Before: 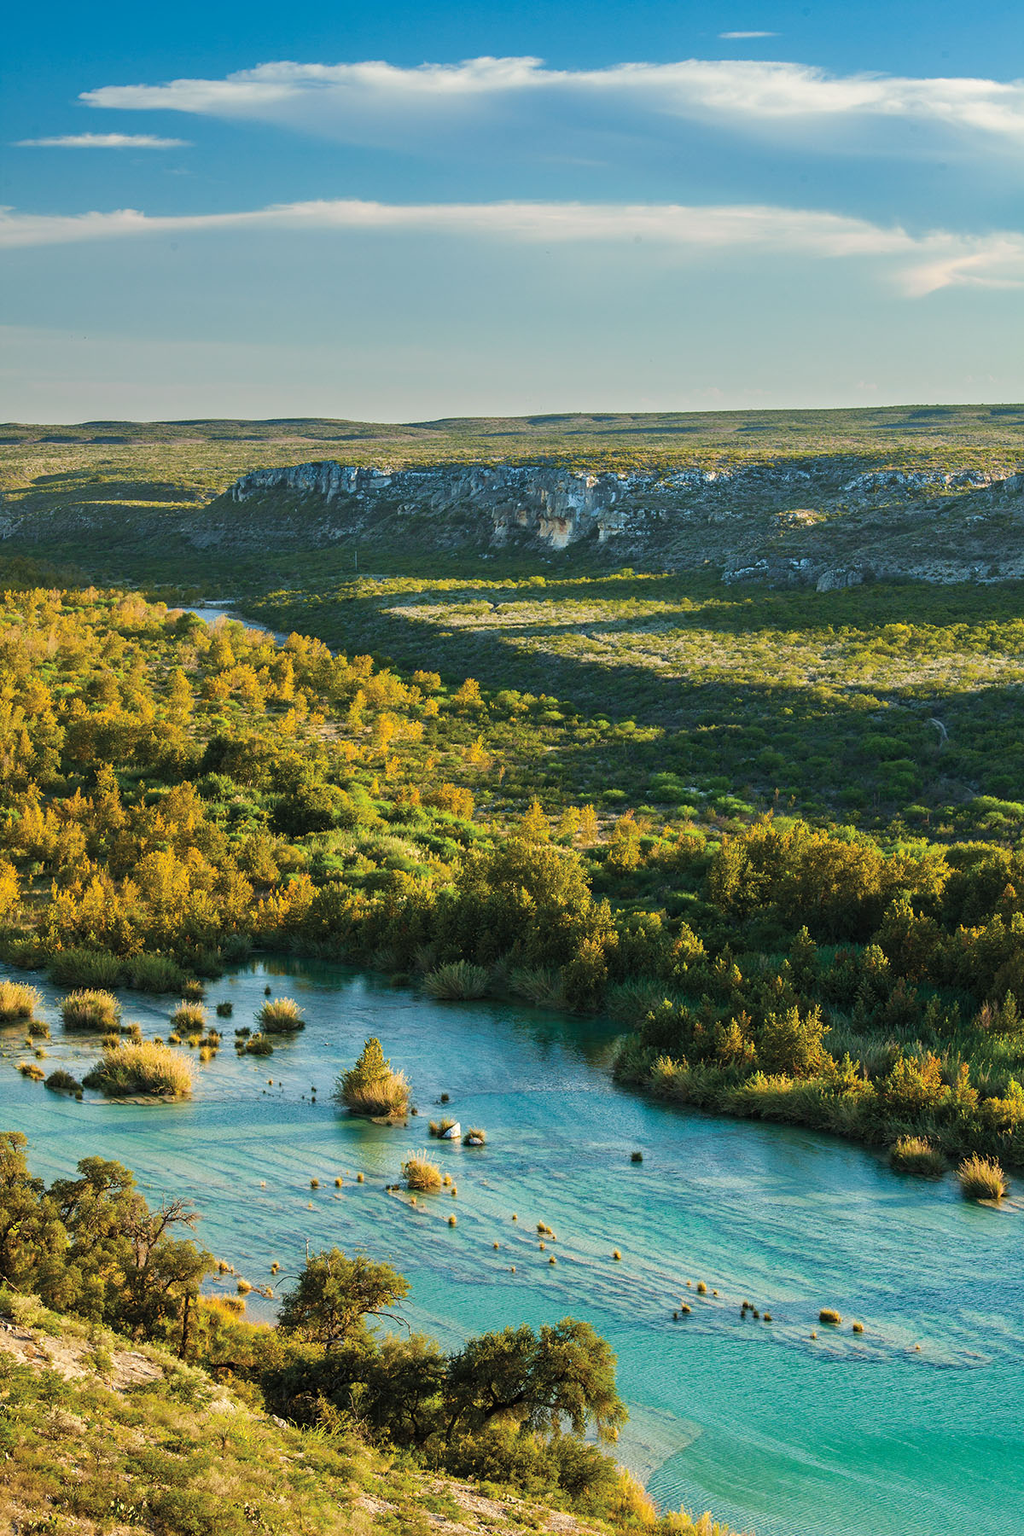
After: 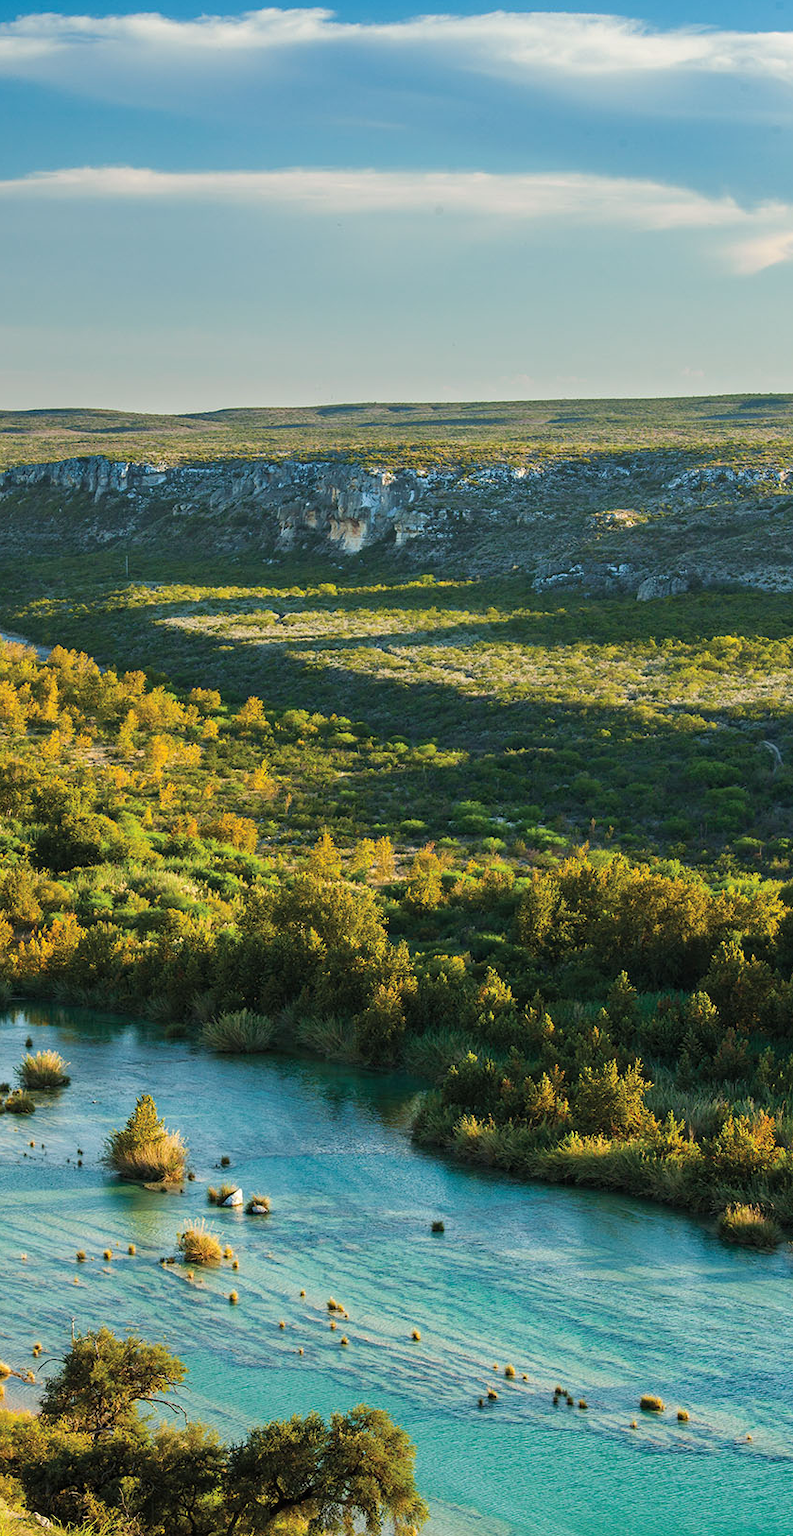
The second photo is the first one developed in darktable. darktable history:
crop and rotate: left 23.627%, top 3.262%, right 6.298%, bottom 6.425%
